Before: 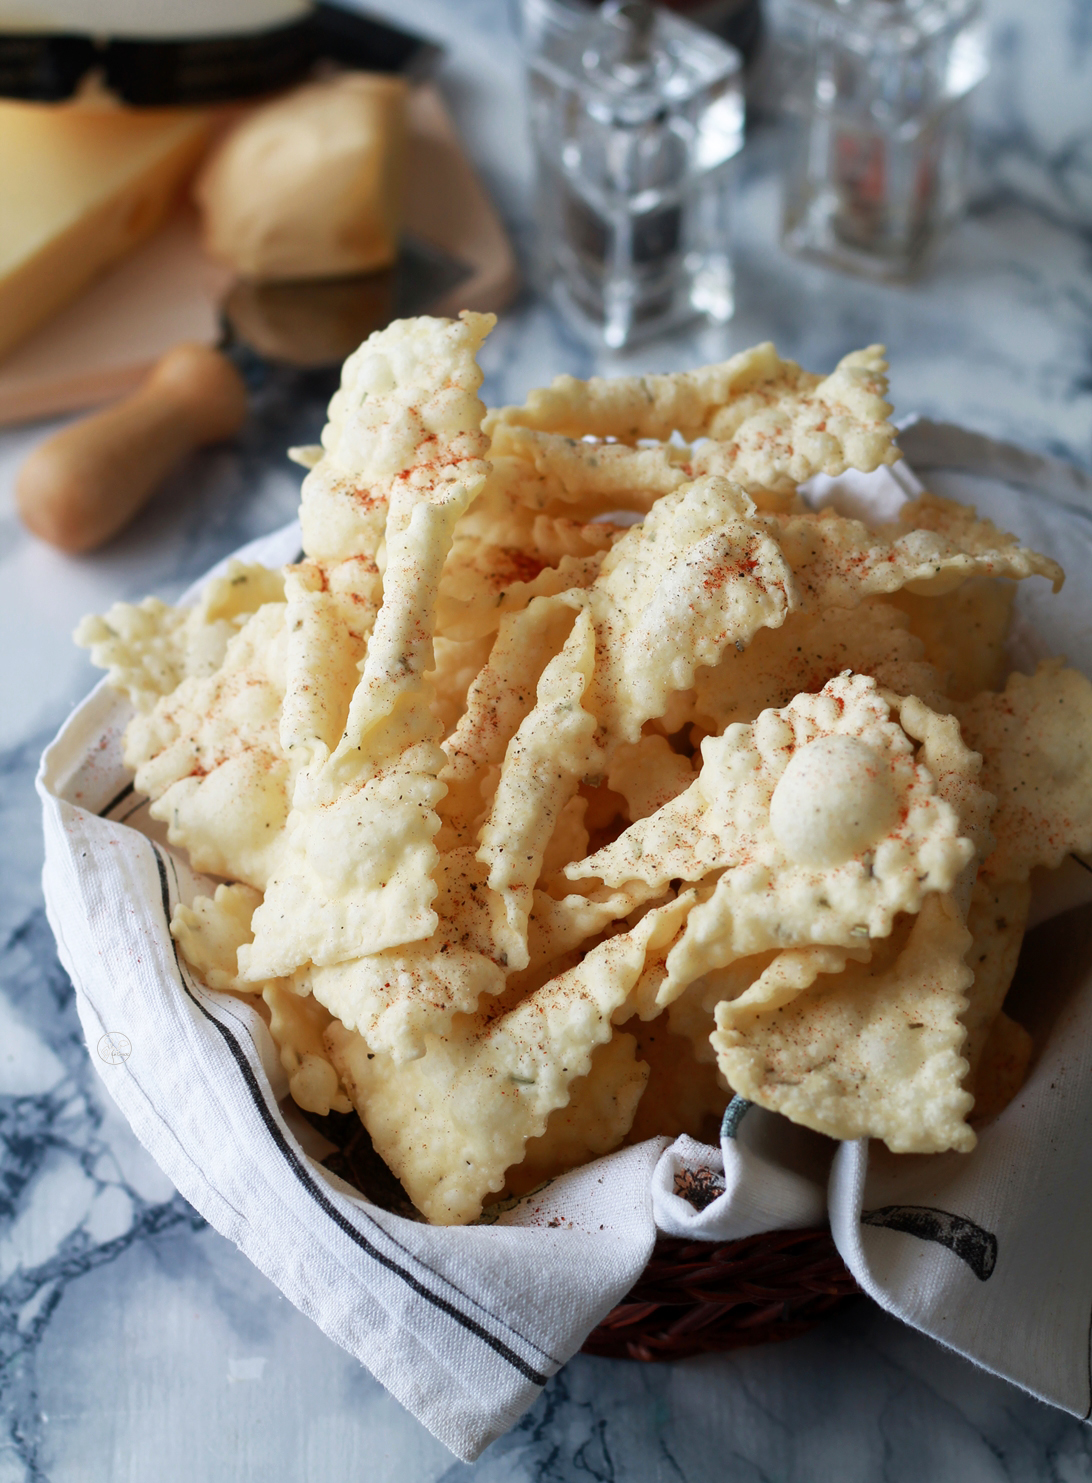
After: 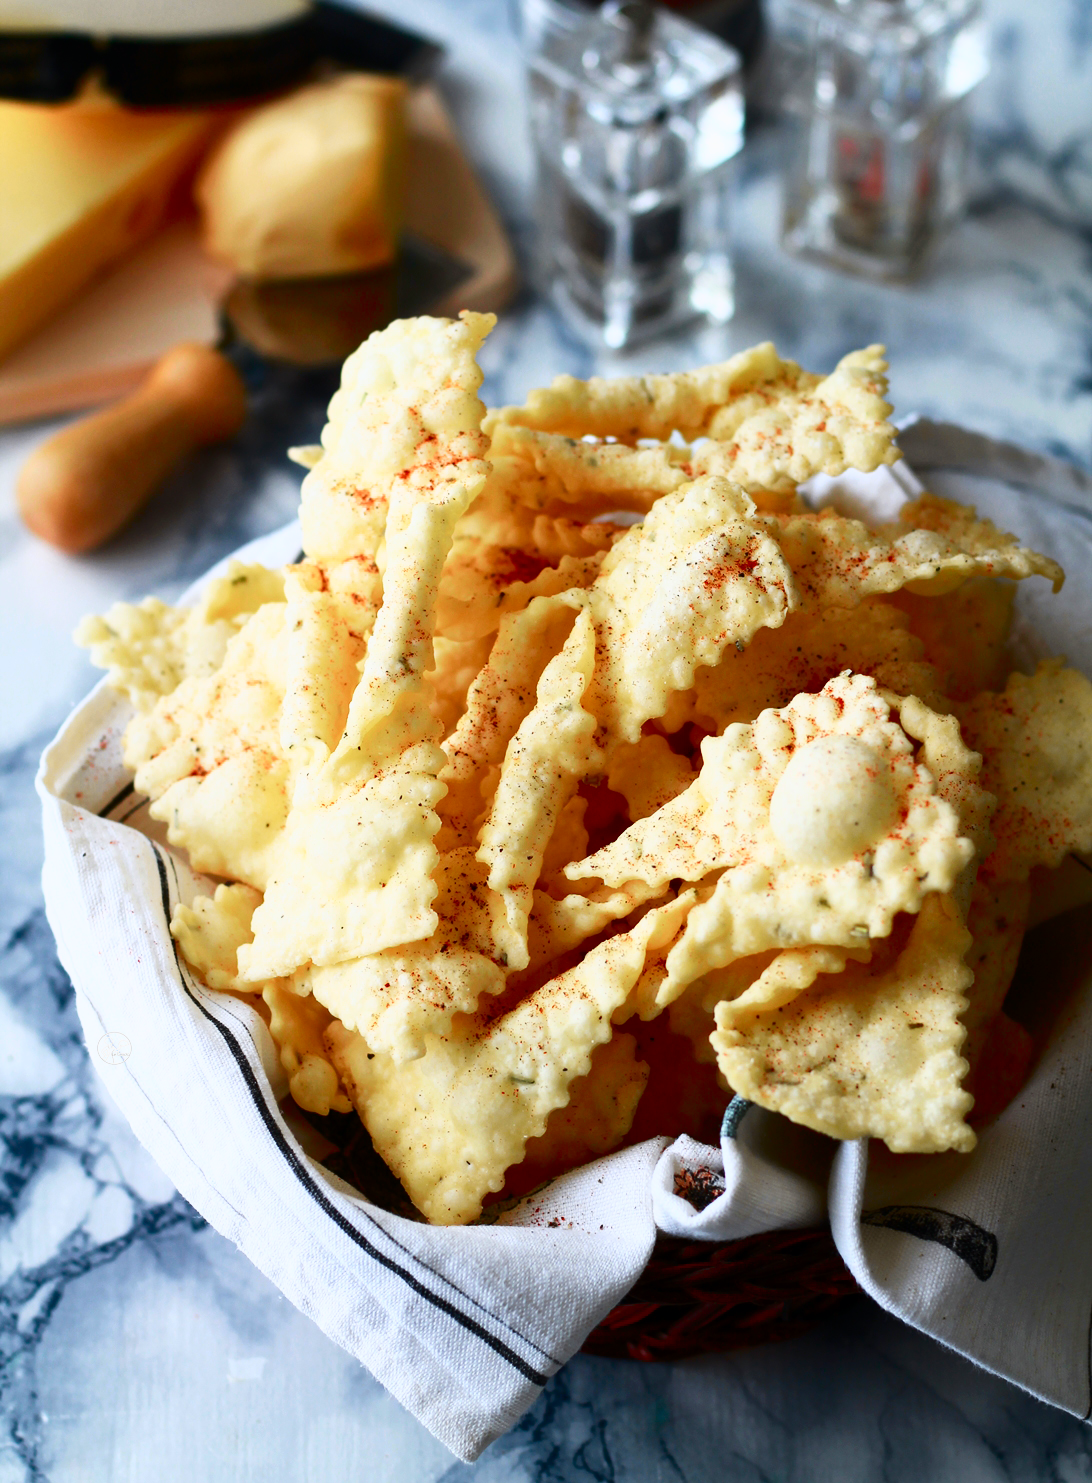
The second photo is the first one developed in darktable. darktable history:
tone curve: curves: ch0 [(0, 0) (0.187, 0.12) (0.384, 0.363) (0.618, 0.698) (0.754, 0.857) (0.875, 0.956) (1, 0.987)]; ch1 [(0, 0) (0.402, 0.36) (0.476, 0.466) (0.501, 0.501) (0.518, 0.514) (0.564, 0.608) (0.614, 0.664) (0.692, 0.744) (1, 1)]; ch2 [(0, 0) (0.435, 0.412) (0.483, 0.481) (0.503, 0.503) (0.522, 0.535) (0.563, 0.601) (0.627, 0.699) (0.699, 0.753) (0.997, 0.858)], color space Lab, independent channels, preserve colors none
